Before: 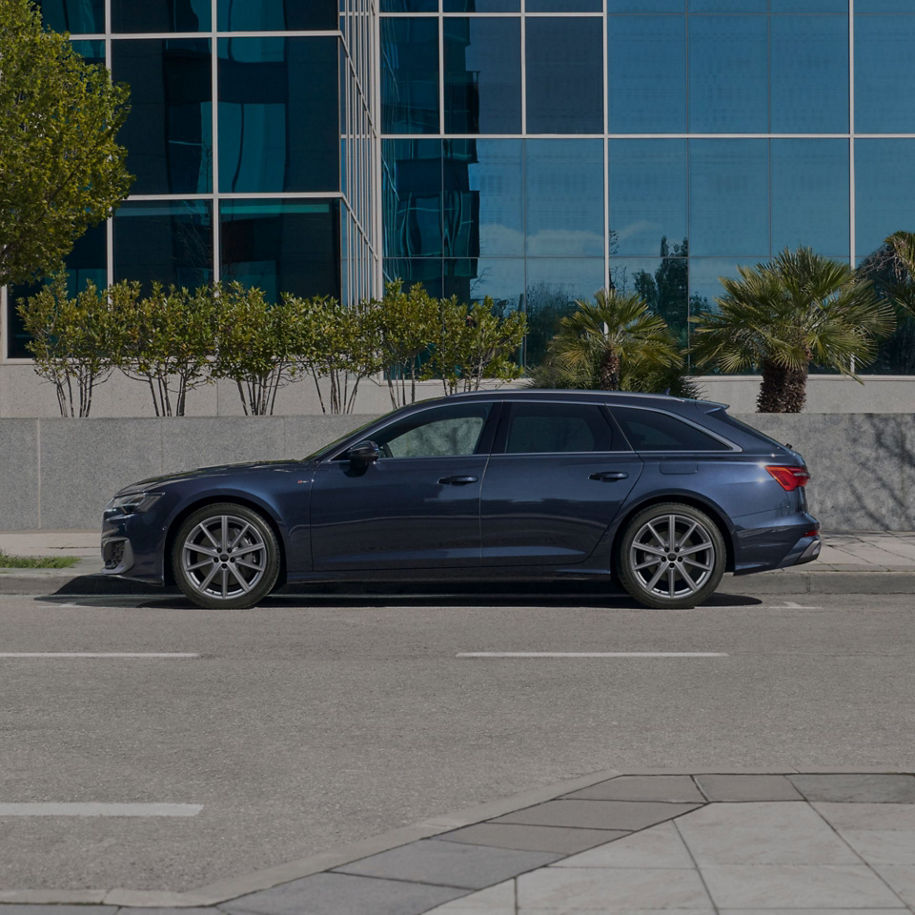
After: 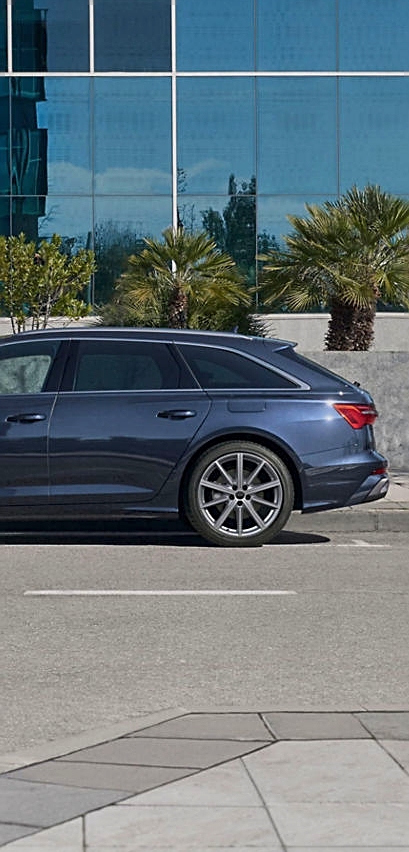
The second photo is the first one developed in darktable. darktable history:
crop: left 47.28%, top 6.781%, right 7.972%
exposure: black level correction 0, exposure 0.697 EV, compensate highlight preservation false
sharpen: on, module defaults
